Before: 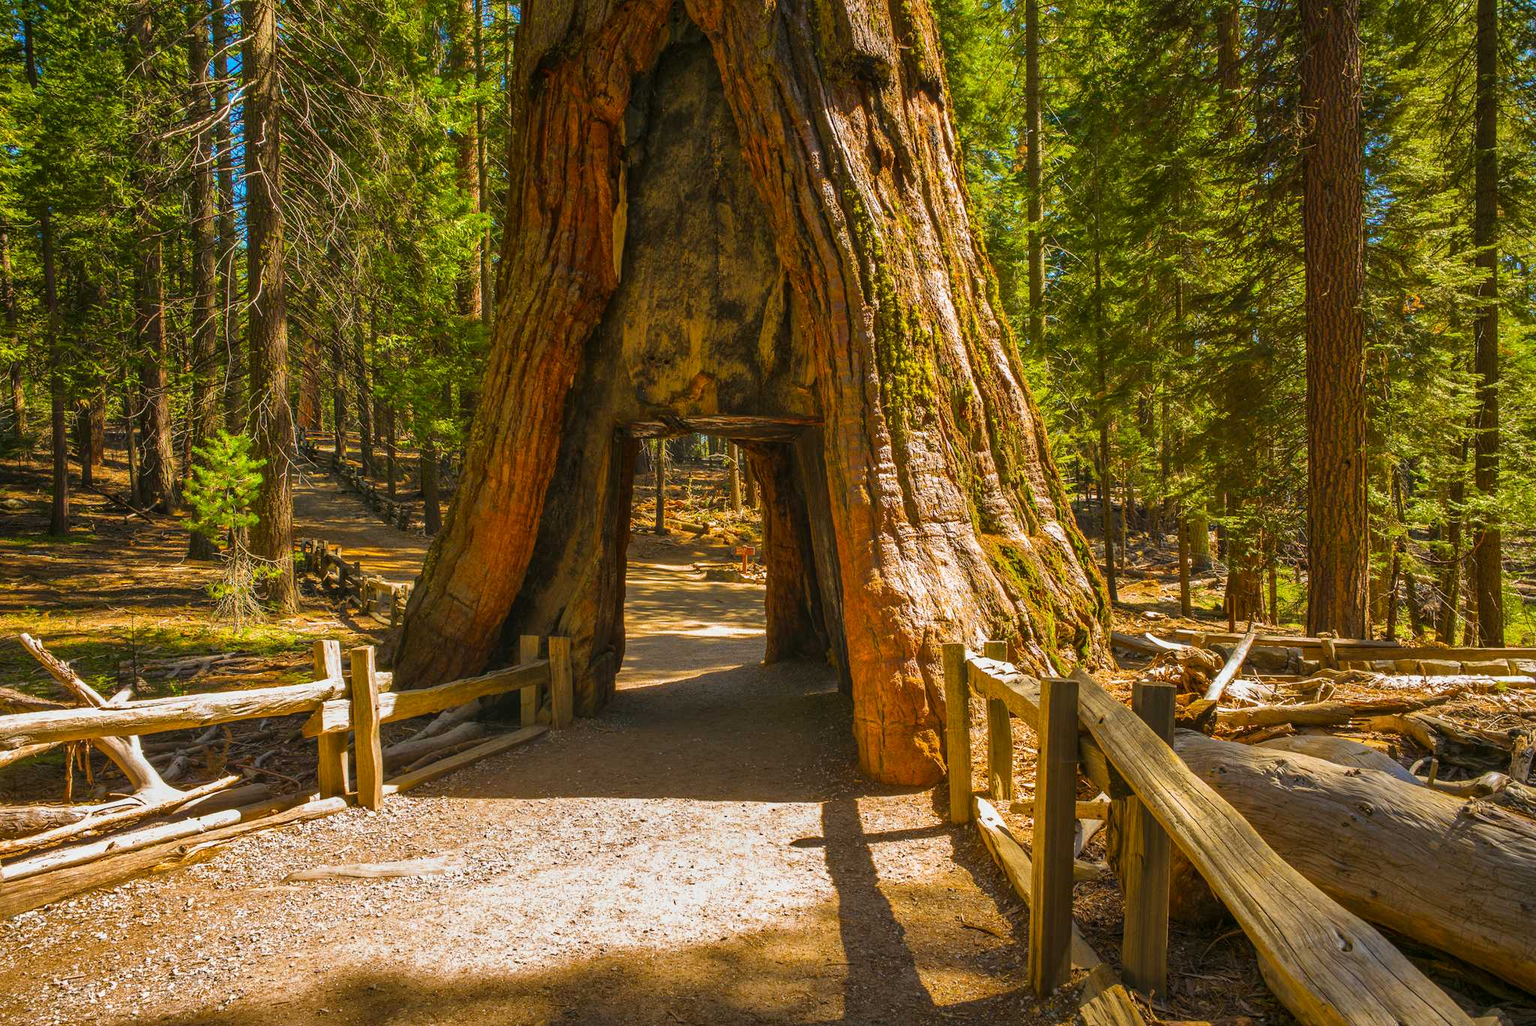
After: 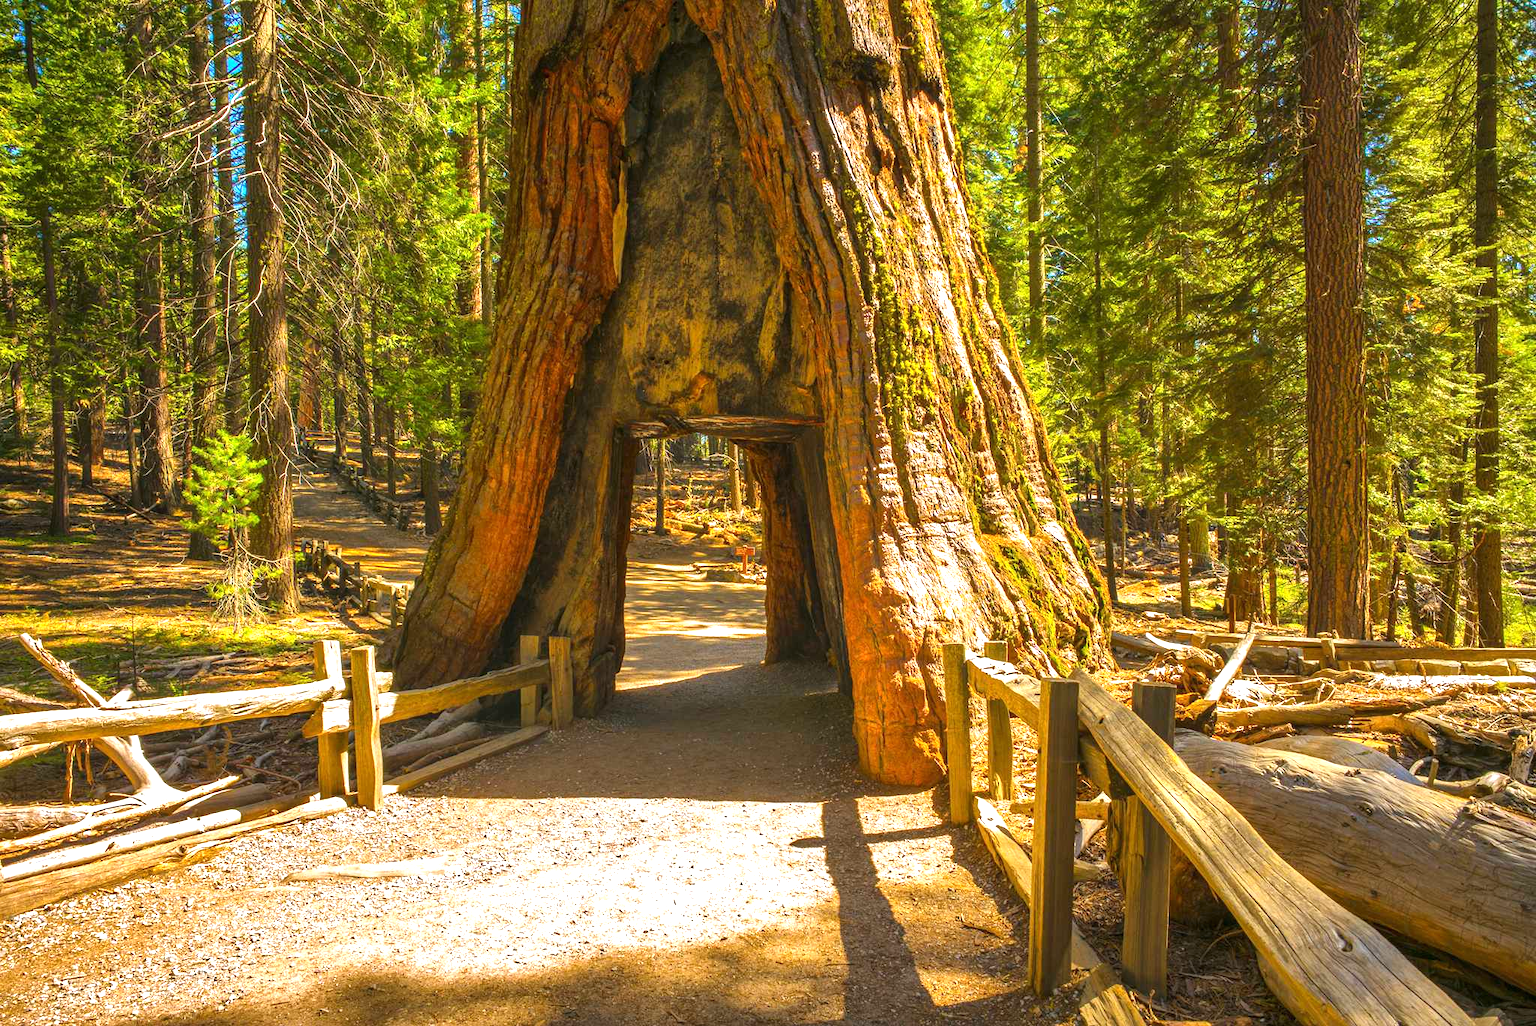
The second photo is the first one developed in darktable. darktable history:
exposure: black level correction 0, exposure 0.893 EV, compensate exposure bias true, compensate highlight preservation false
